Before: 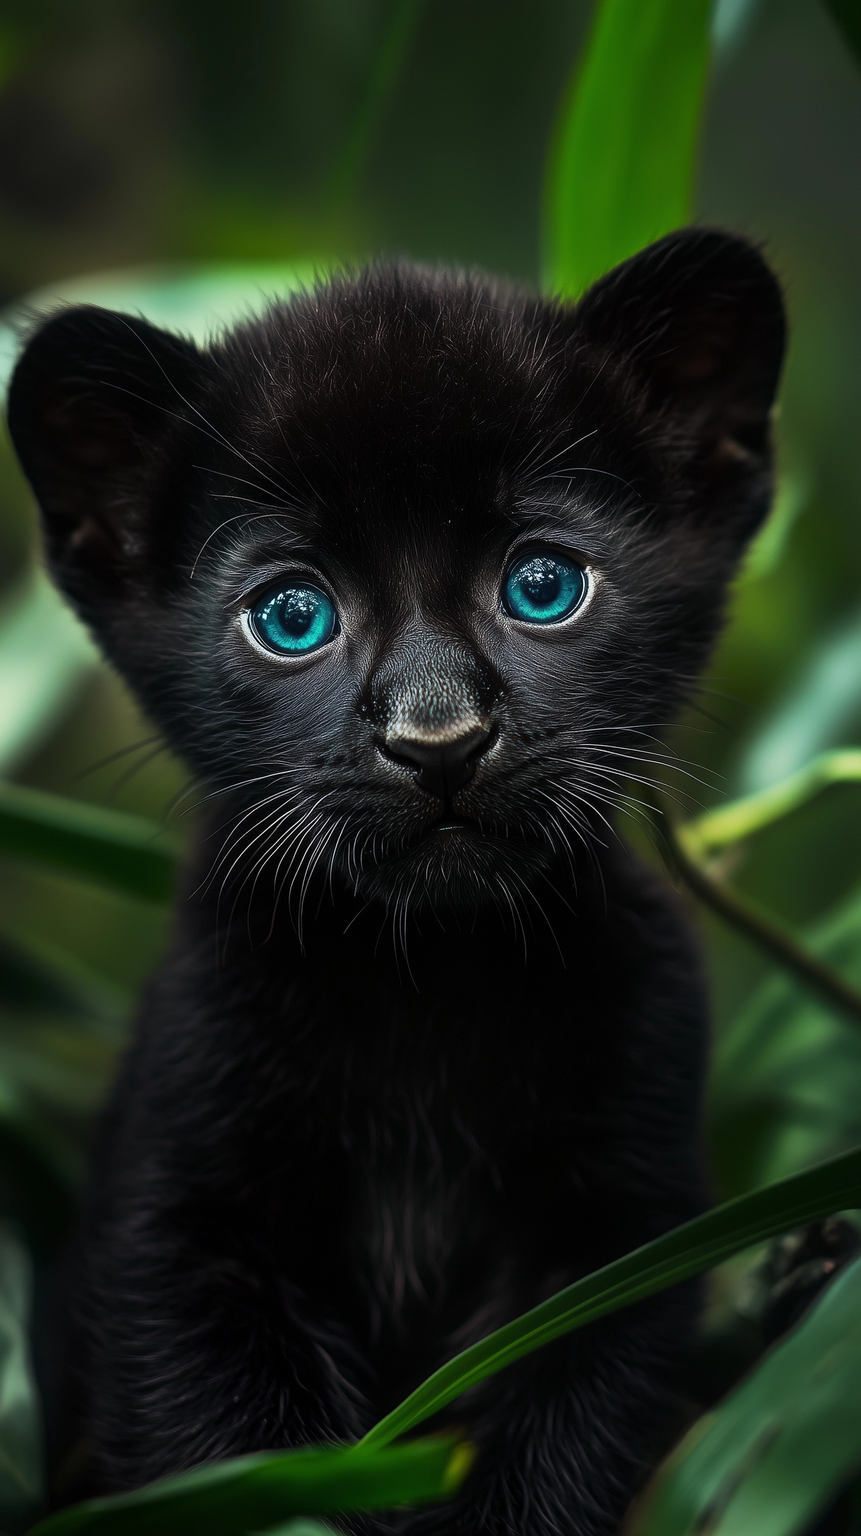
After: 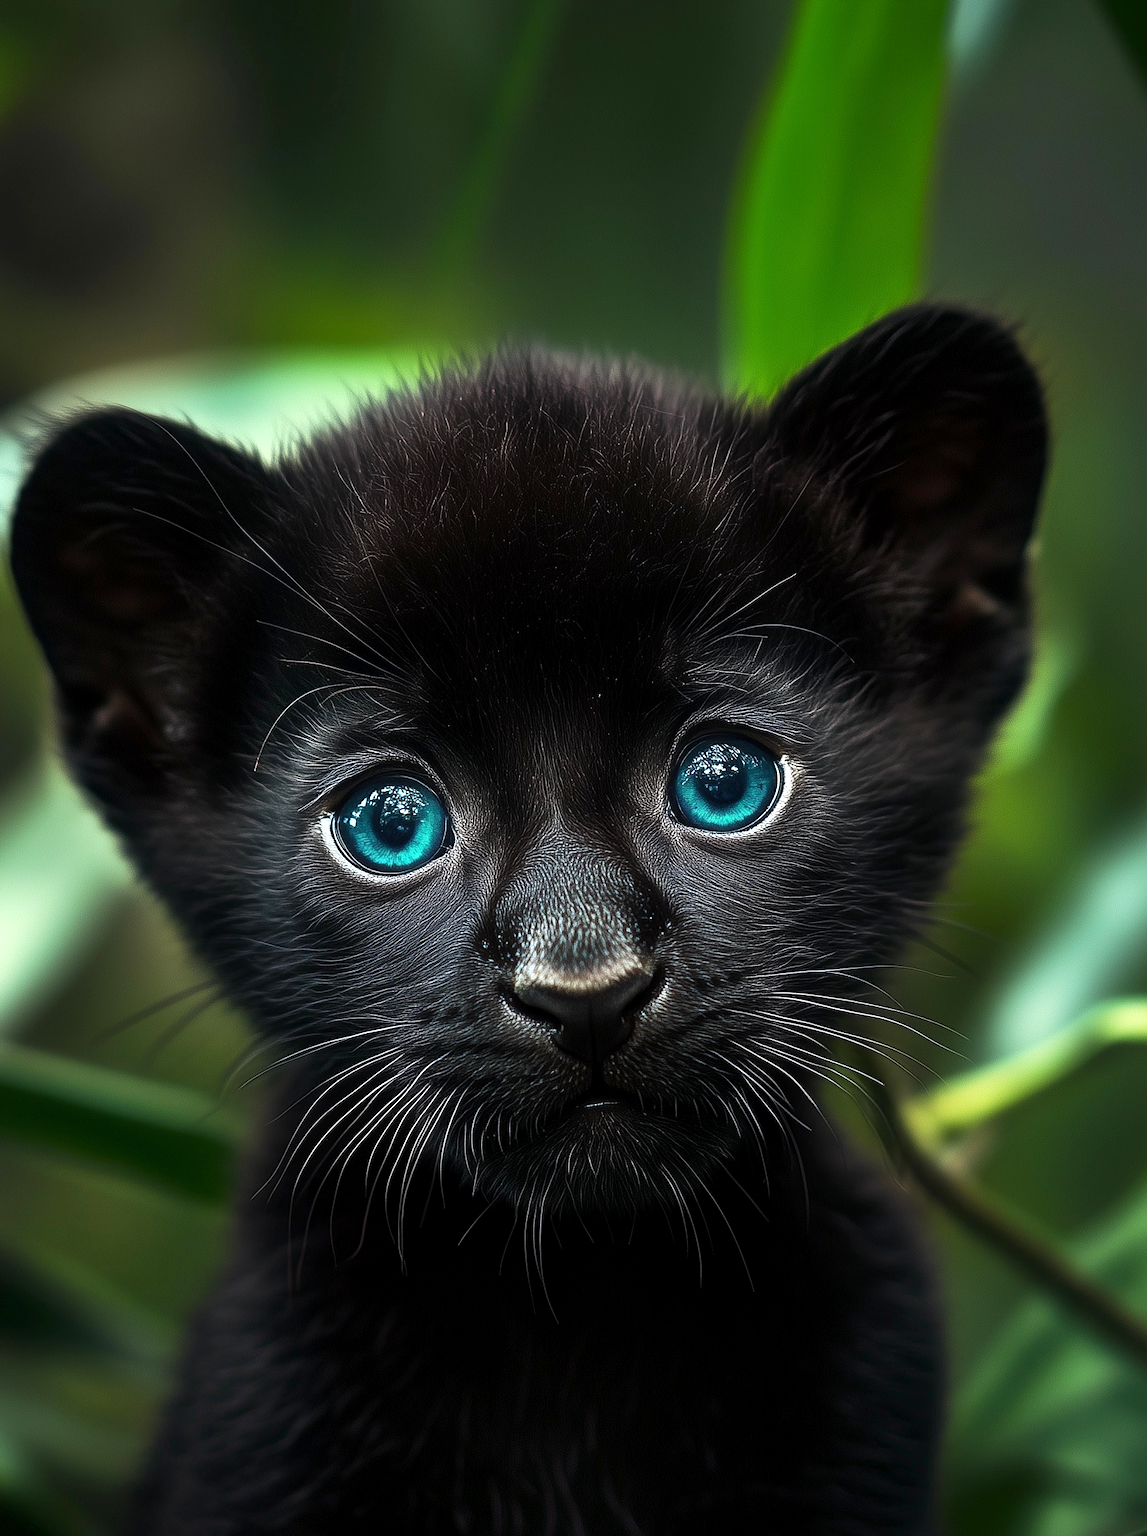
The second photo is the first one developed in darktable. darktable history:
crop: bottom 24.967%
exposure: black level correction 0.001, exposure 0.5 EV, compensate exposure bias true, compensate highlight preservation false
